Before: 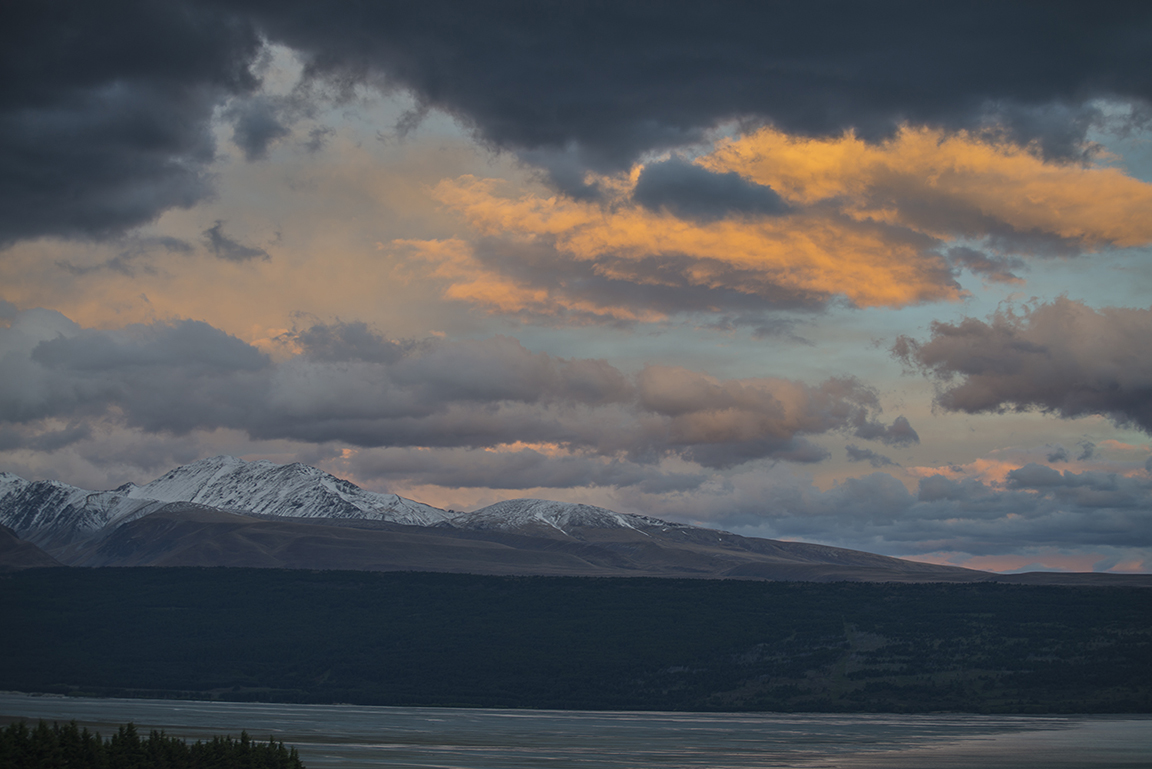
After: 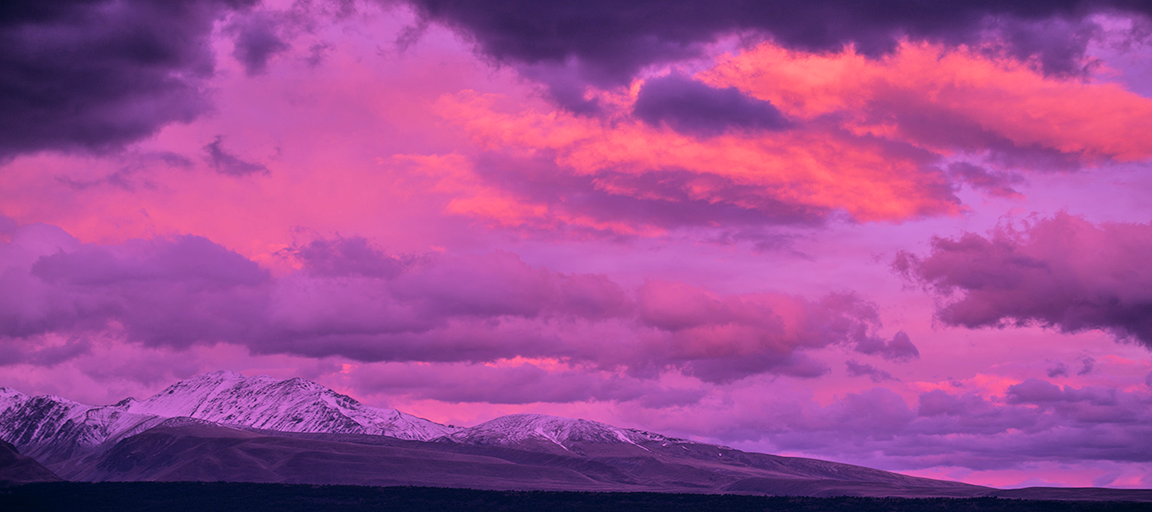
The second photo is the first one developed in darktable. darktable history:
haze removal: strength -0.059, compatibility mode true, adaptive false
shadows and highlights: shadows 36.6, highlights -28.08, soften with gaussian
color correction: highlights a* 5.37, highlights b* 5.34, shadows a* -4.35, shadows b* -5.16
exposure: black level correction 0.001, exposure 0.015 EV, compensate highlight preservation false
crop: top 11.15%, bottom 22.151%
color calibration: illuminant custom, x 0.261, y 0.521, temperature 7034.11 K
filmic rgb: black relative exposure -5.14 EV, white relative exposure 3.96 EV, hardness 2.9, contrast 1.183, highlights saturation mix -28.76%
